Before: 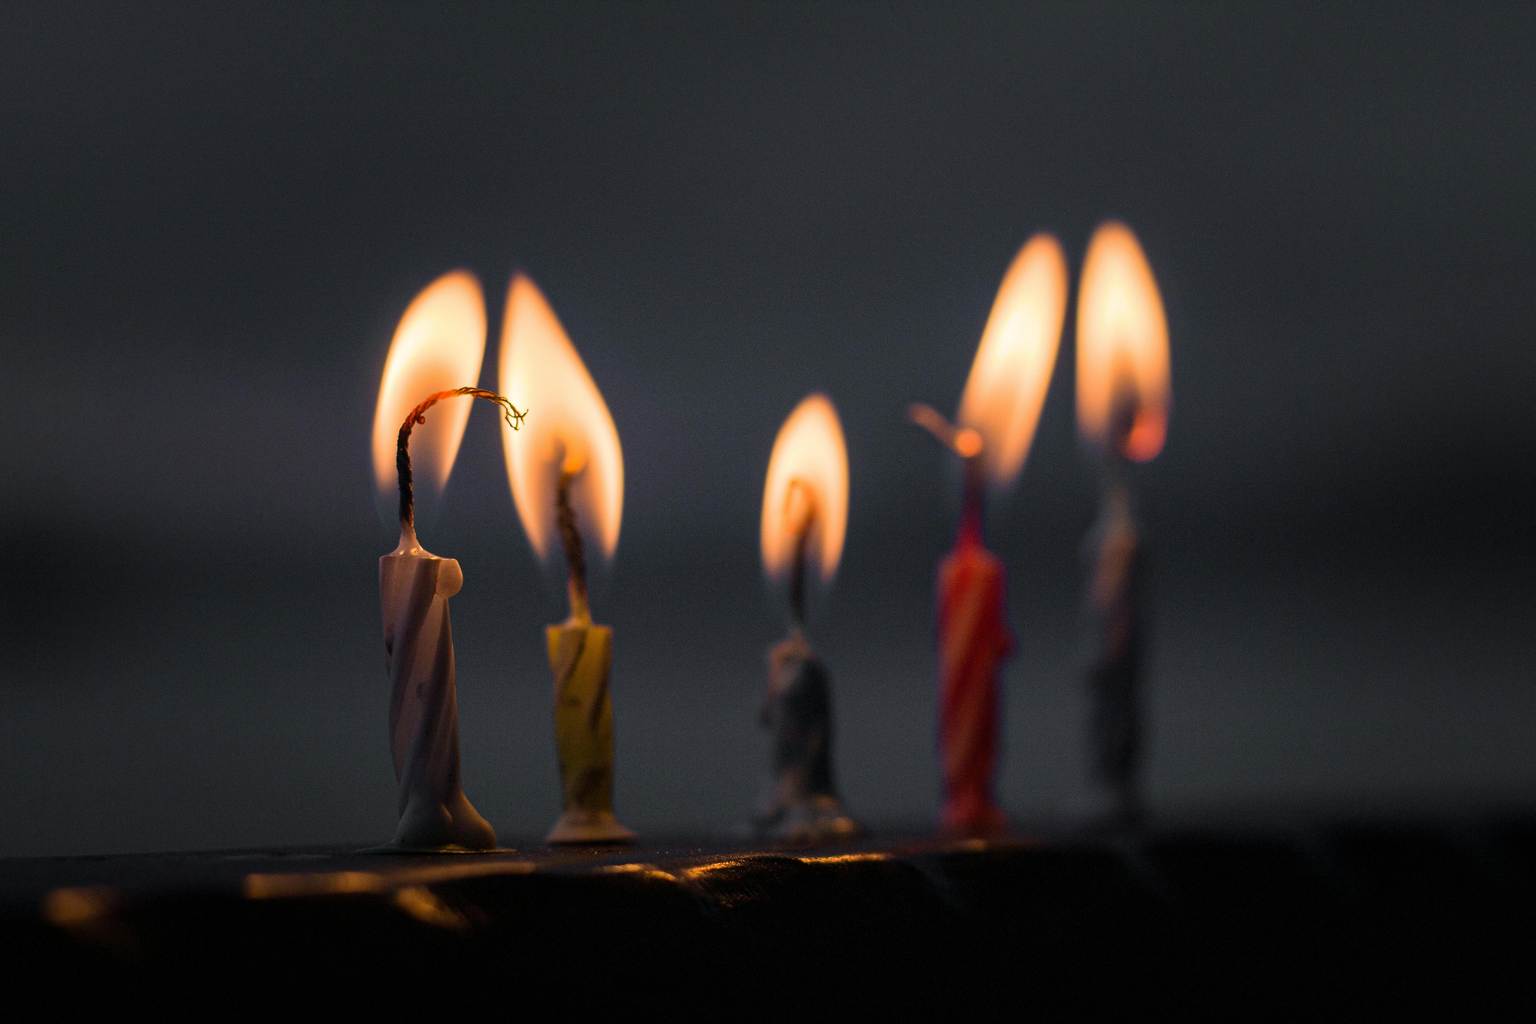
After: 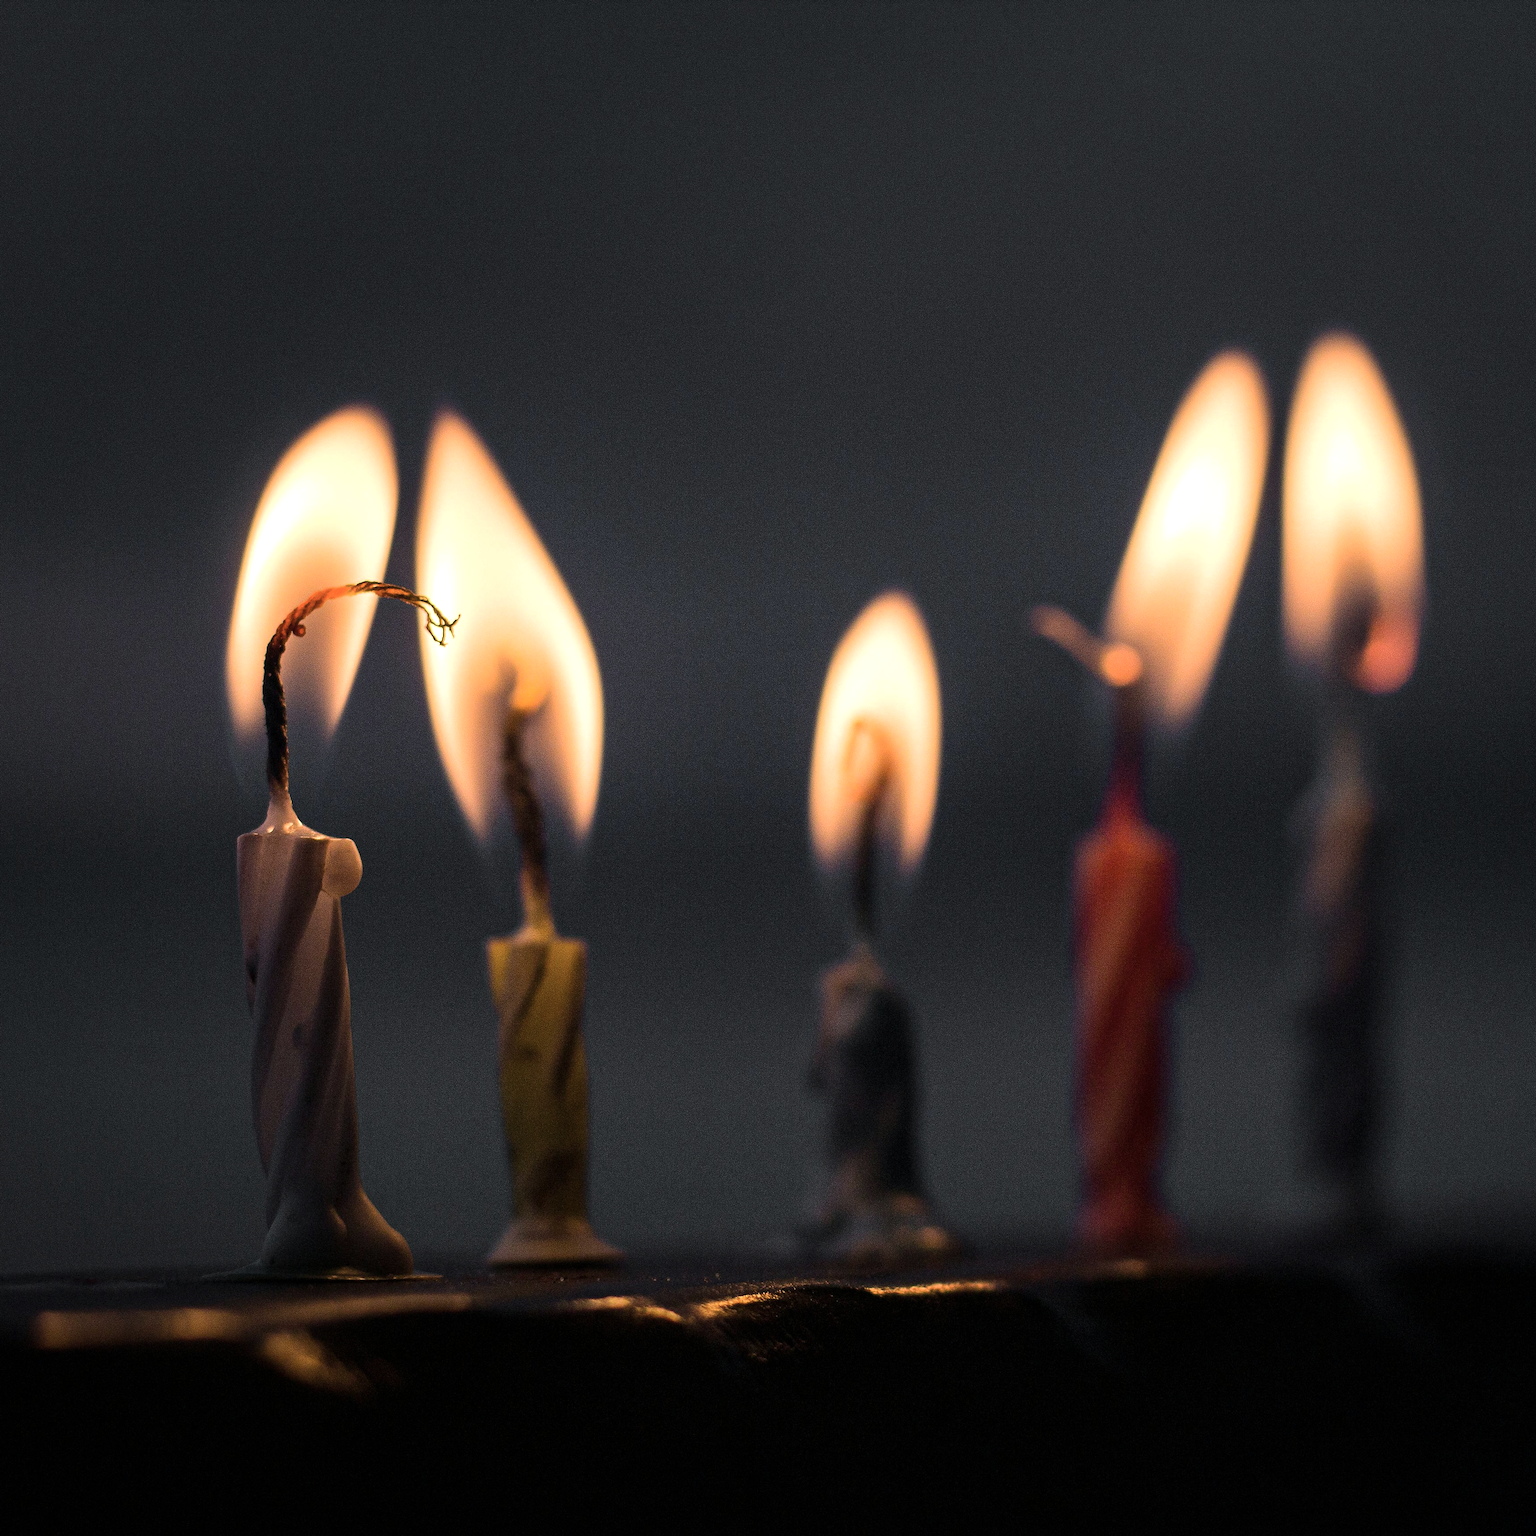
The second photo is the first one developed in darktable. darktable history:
color correction: saturation 0.8
crop and rotate: left 14.436%, right 18.898%
tone equalizer: -8 EV -0.417 EV, -7 EV -0.389 EV, -6 EV -0.333 EV, -5 EV -0.222 EV, -3 EV 0.222 EV, -2 EV 0.333 EV, -1 EV 0.389 EV, +0 EV 0.417 EV, edges refinement/feathering 500, mask exposure compensation -1.25 EV, preserve details no
